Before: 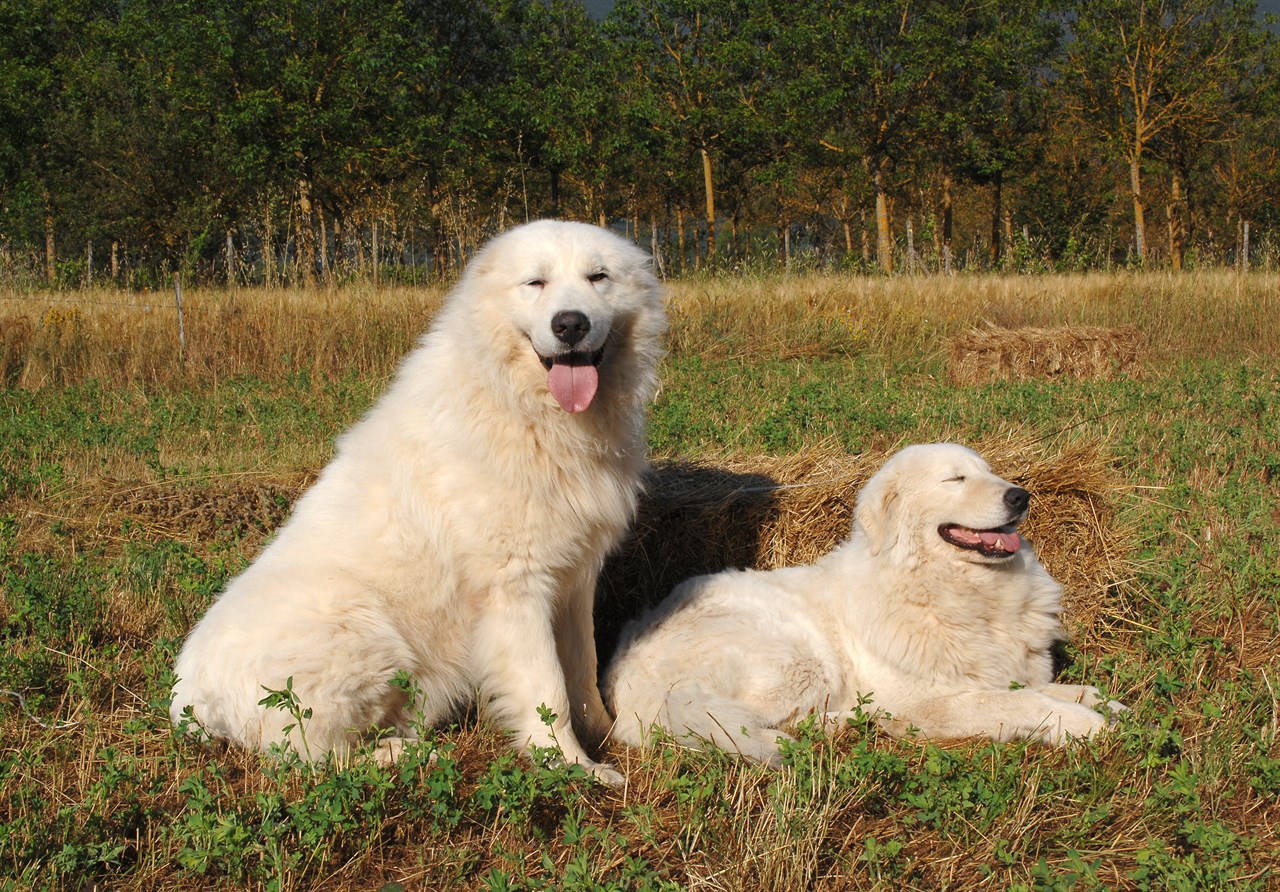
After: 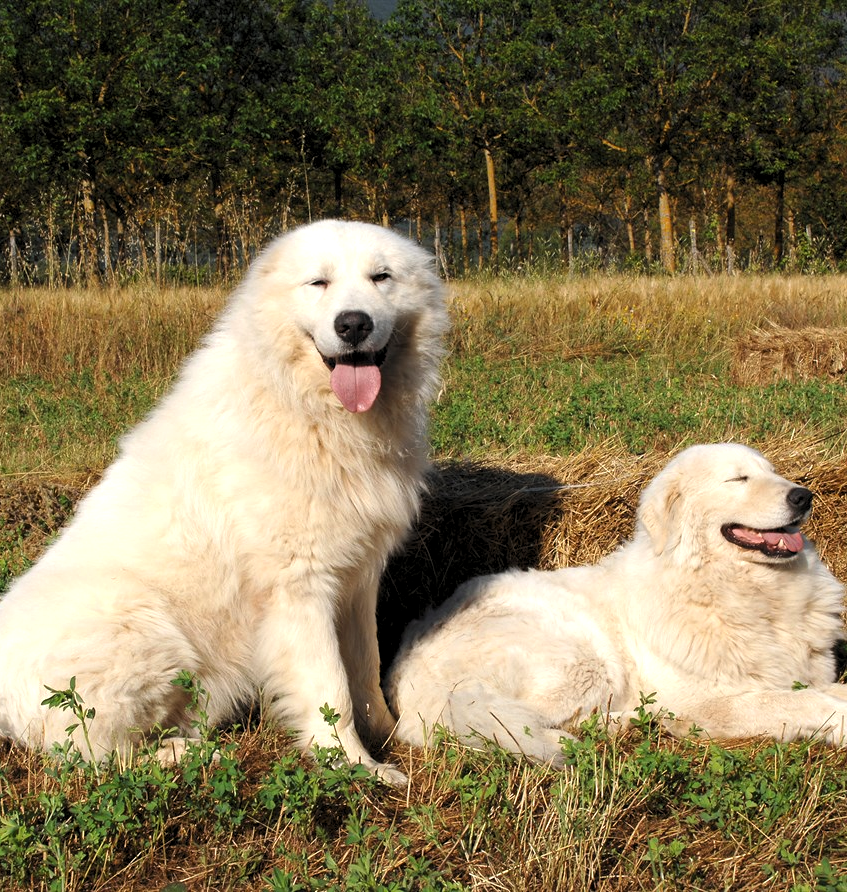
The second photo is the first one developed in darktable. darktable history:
crop: left 16.967%, right 16.791%
levels: levels [0.055, 0.477, 0.9]
